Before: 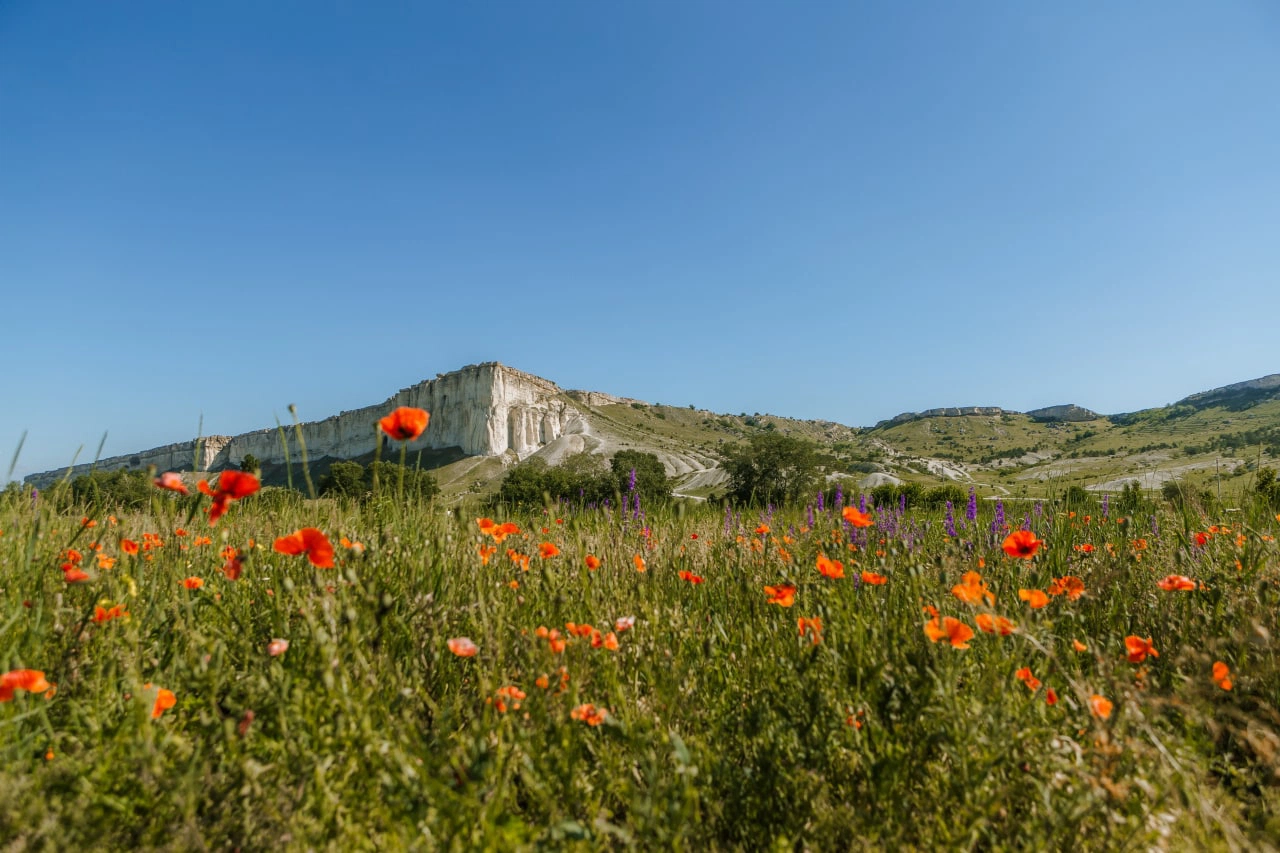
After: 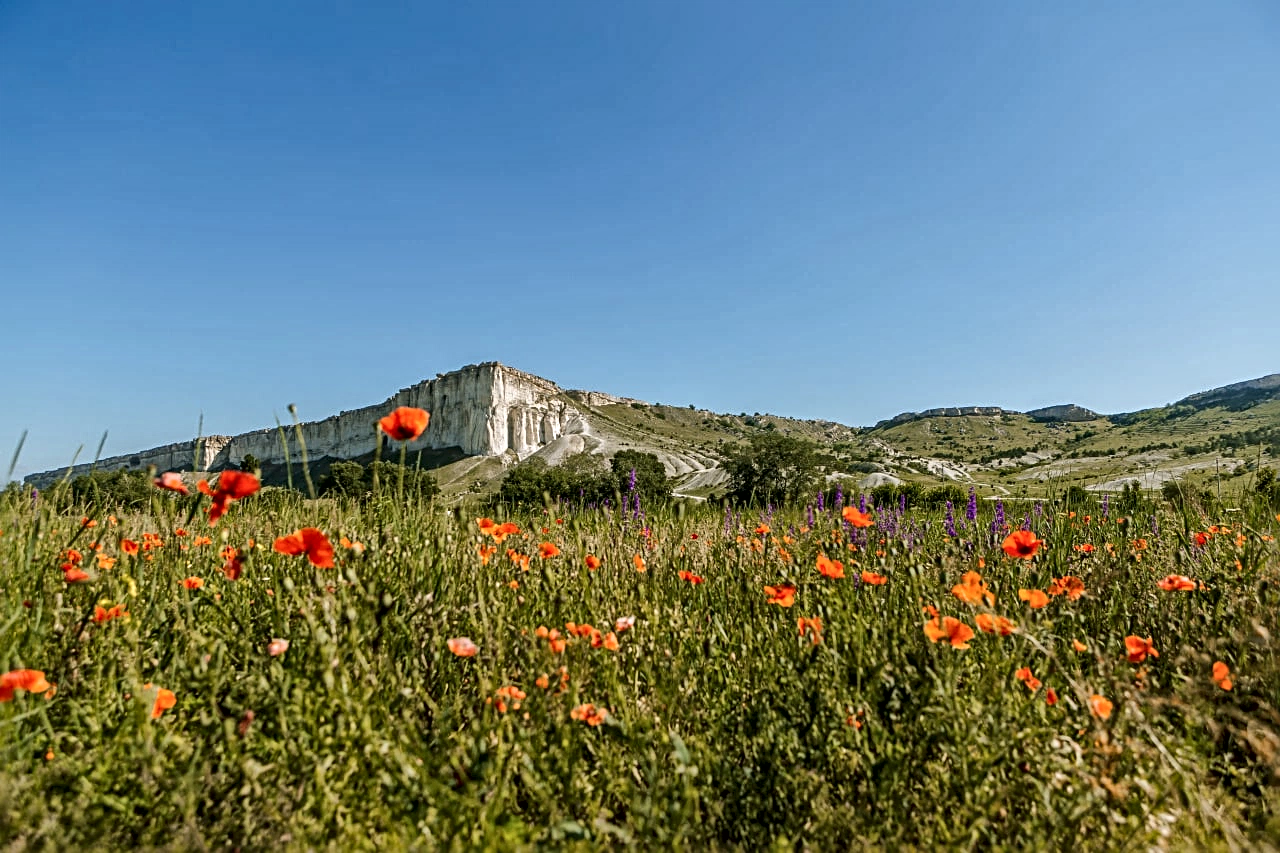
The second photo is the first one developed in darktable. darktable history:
local contrast: mode bilateral grid, contrast 20, coarseness 19, detail 163%, midtone range 0.2
sharpen: radius 3.102
